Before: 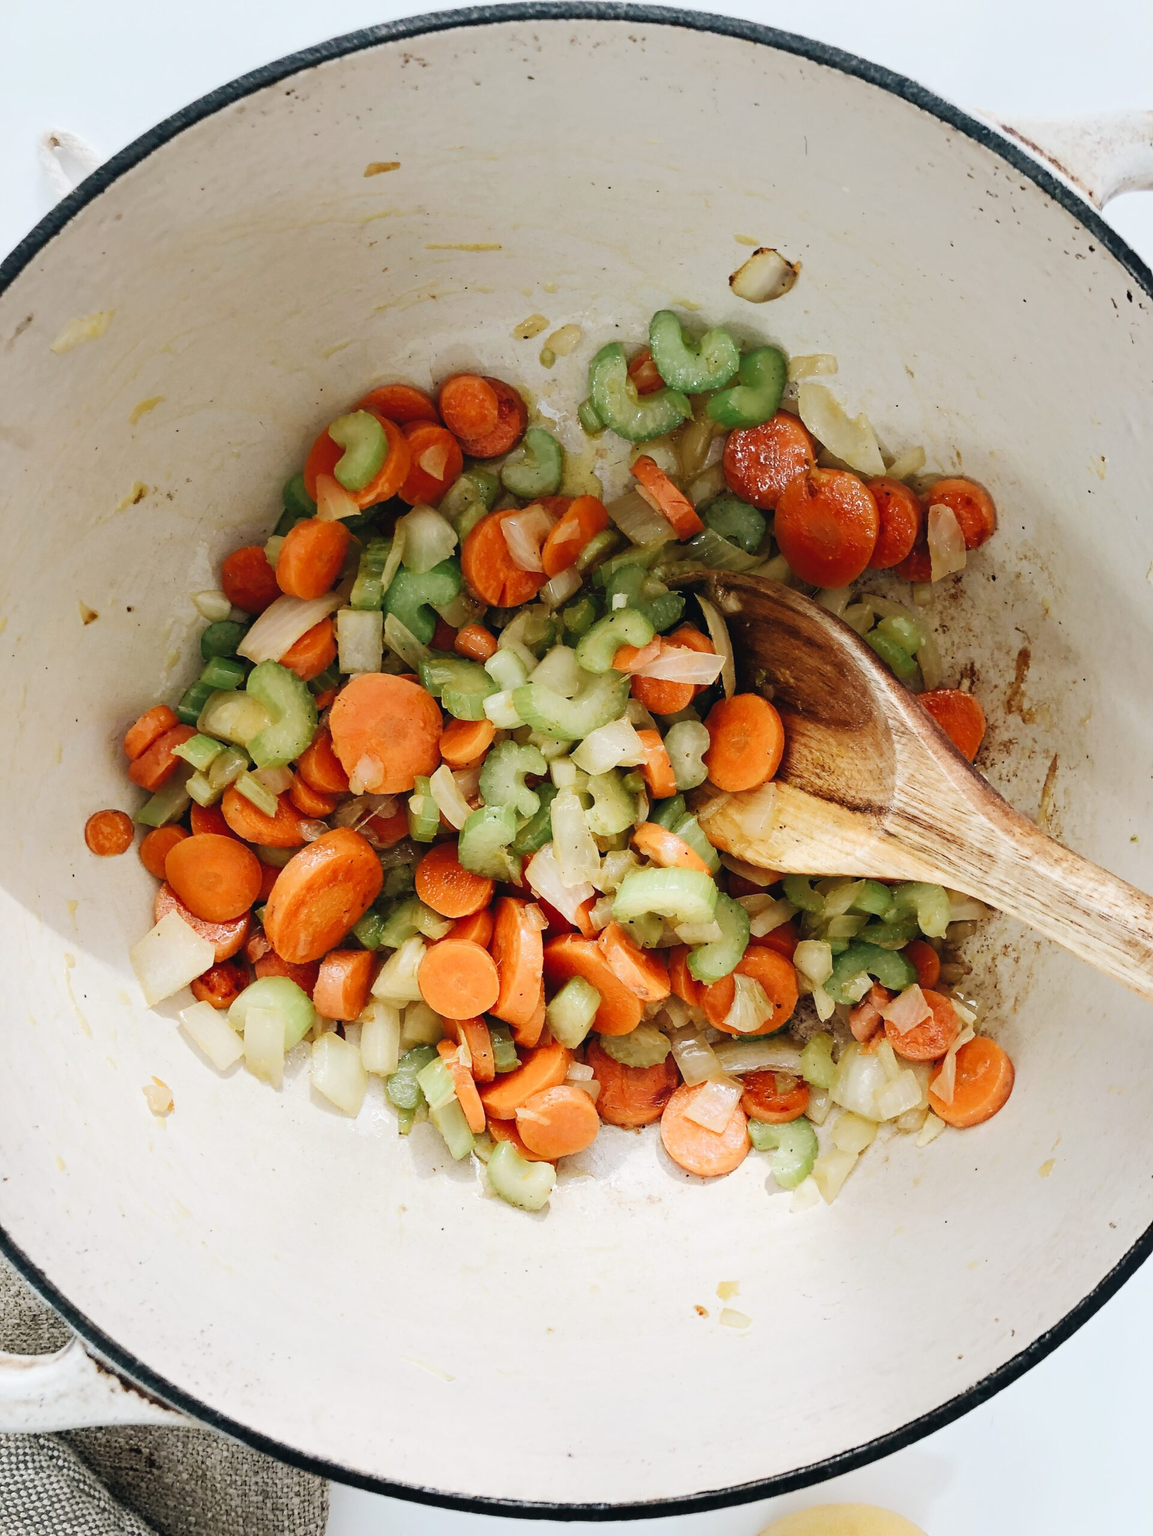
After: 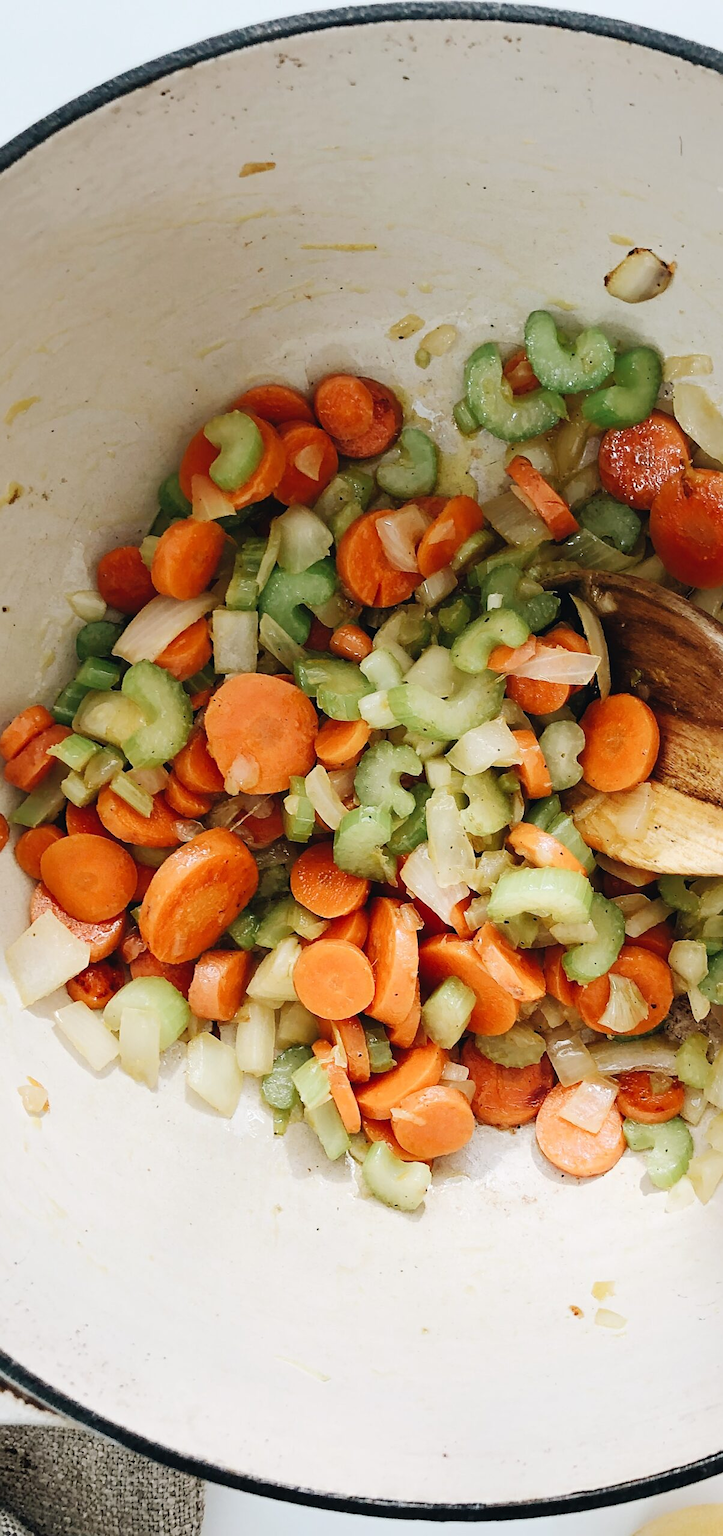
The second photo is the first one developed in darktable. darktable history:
crop: left 10.857%, right 26.399%
sharpen: amount 0.202
